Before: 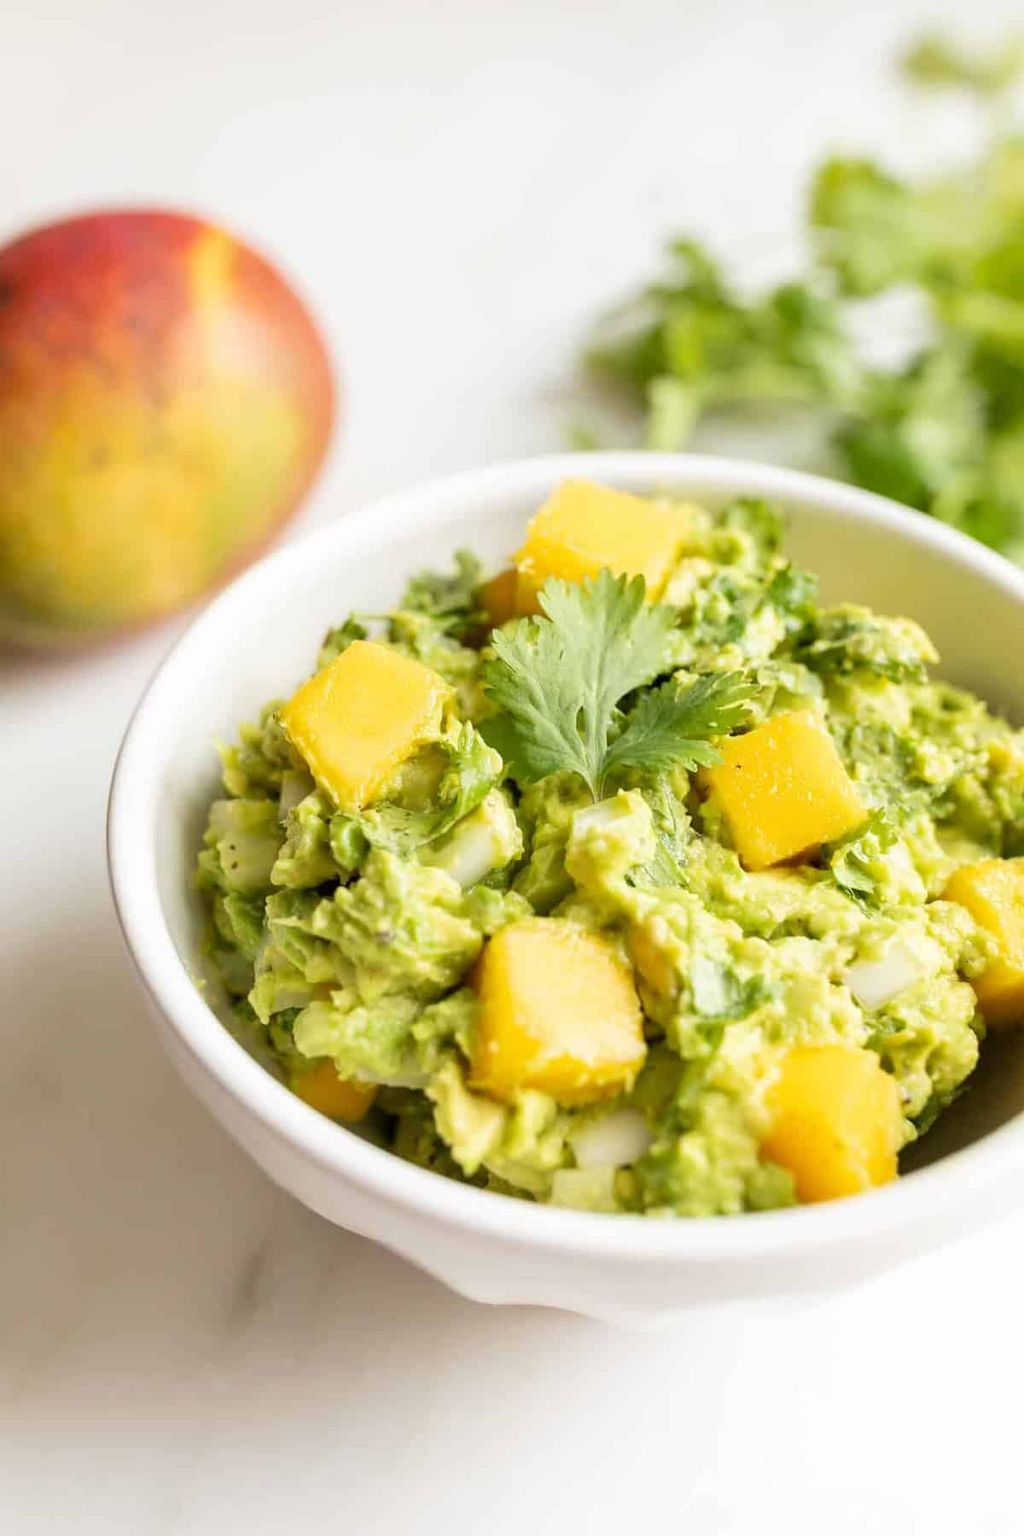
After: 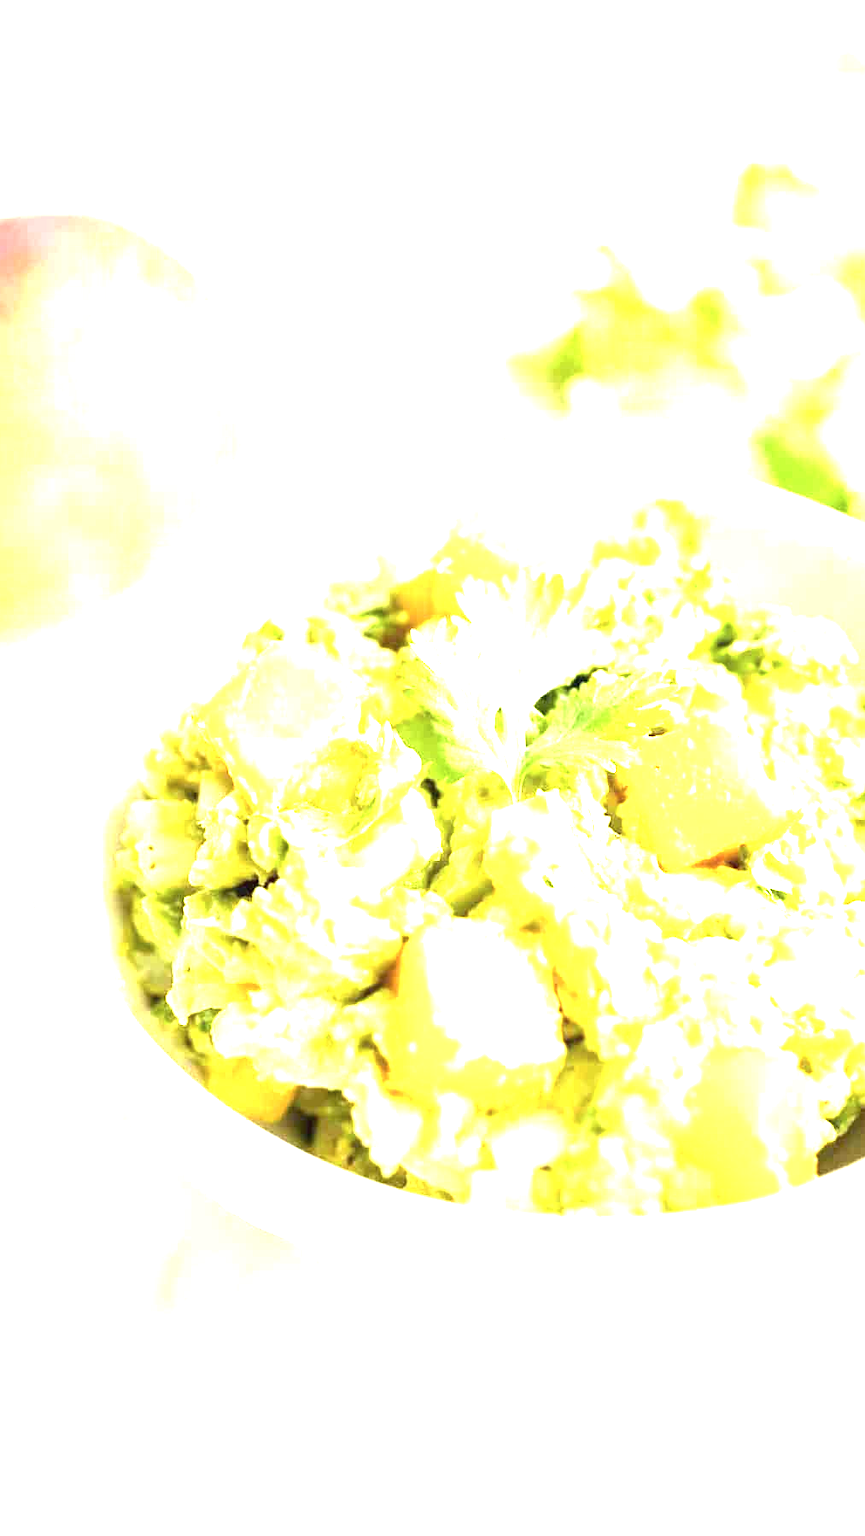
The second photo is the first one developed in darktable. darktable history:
crop: left 8.044%, right 7.409%
contrast brightness saturation: contrast -0.081, brightness -0.035, saturation -0.112
exposure: exposure 2.914 EV, compensate highlight preservation false
